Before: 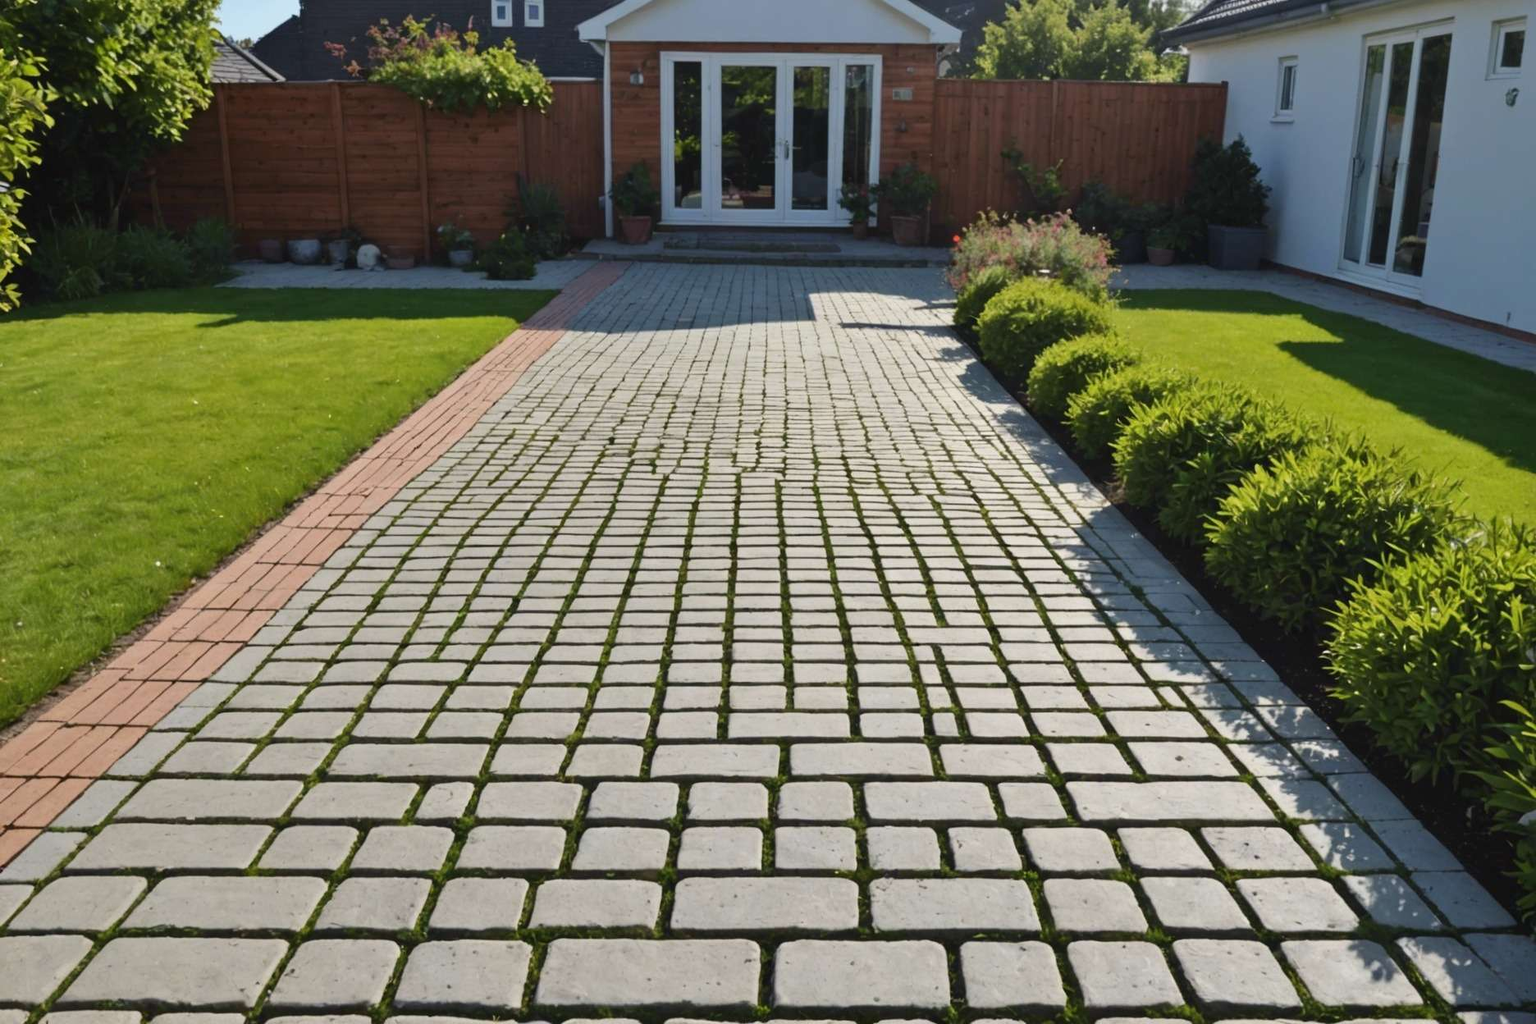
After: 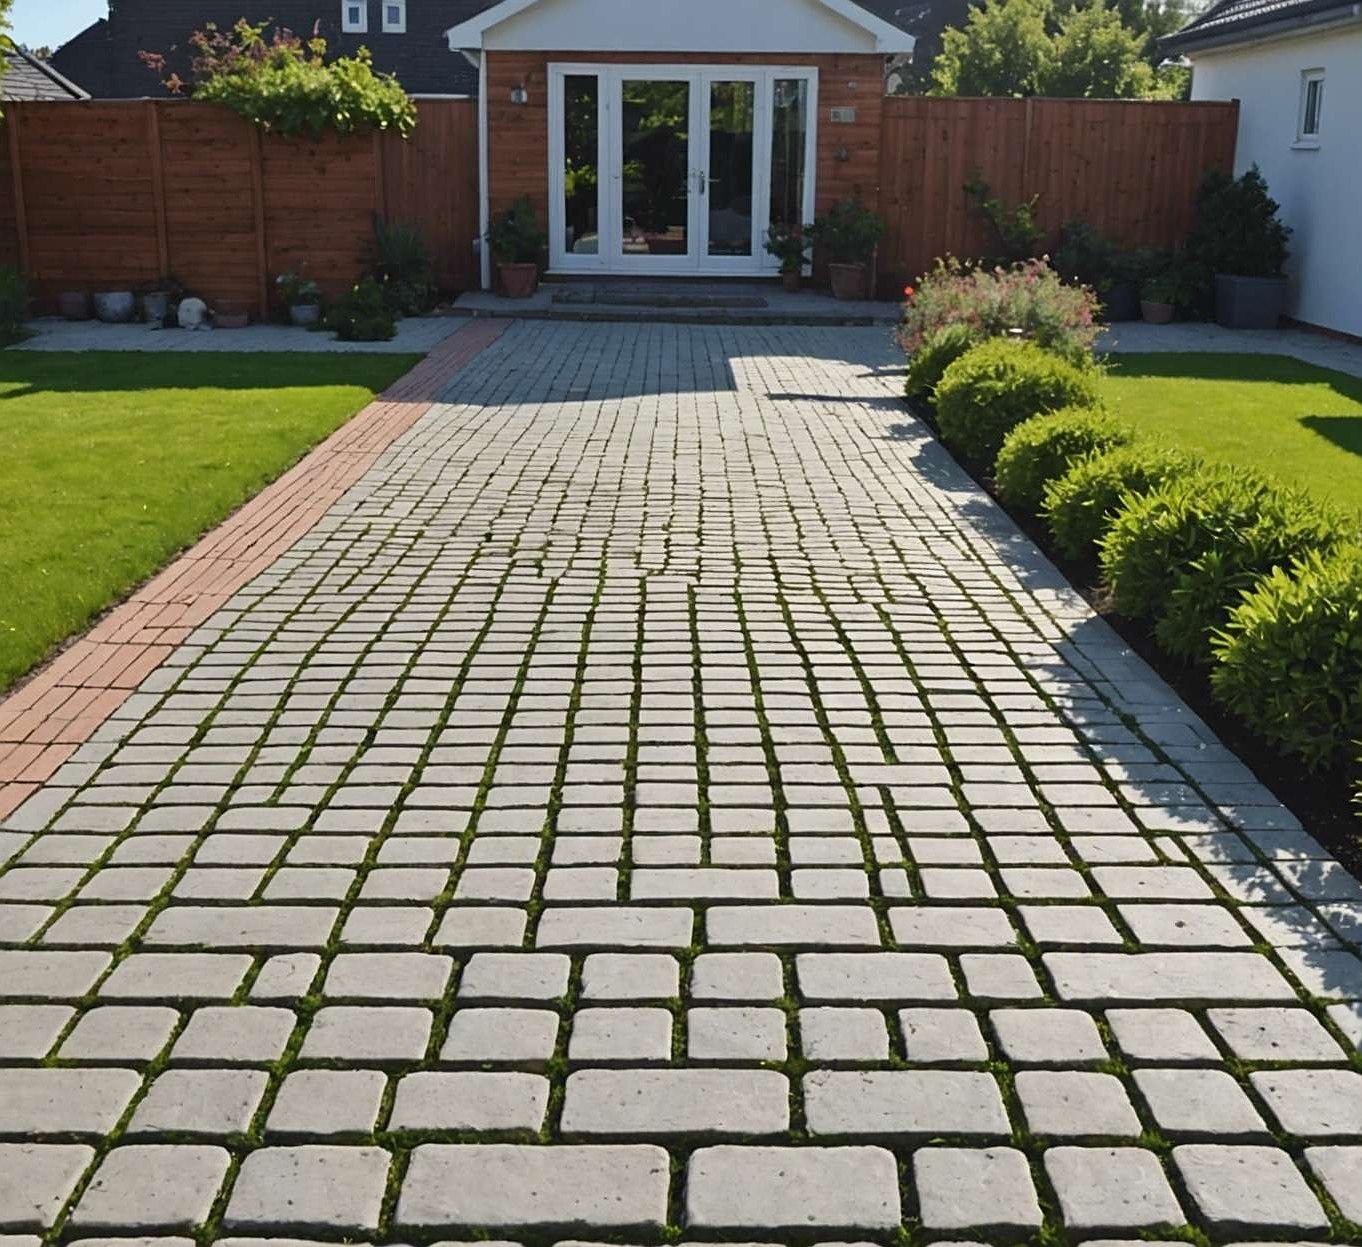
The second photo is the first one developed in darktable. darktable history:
crop: left 13.732%, right 13.472%
sharpen: on, module defaults
